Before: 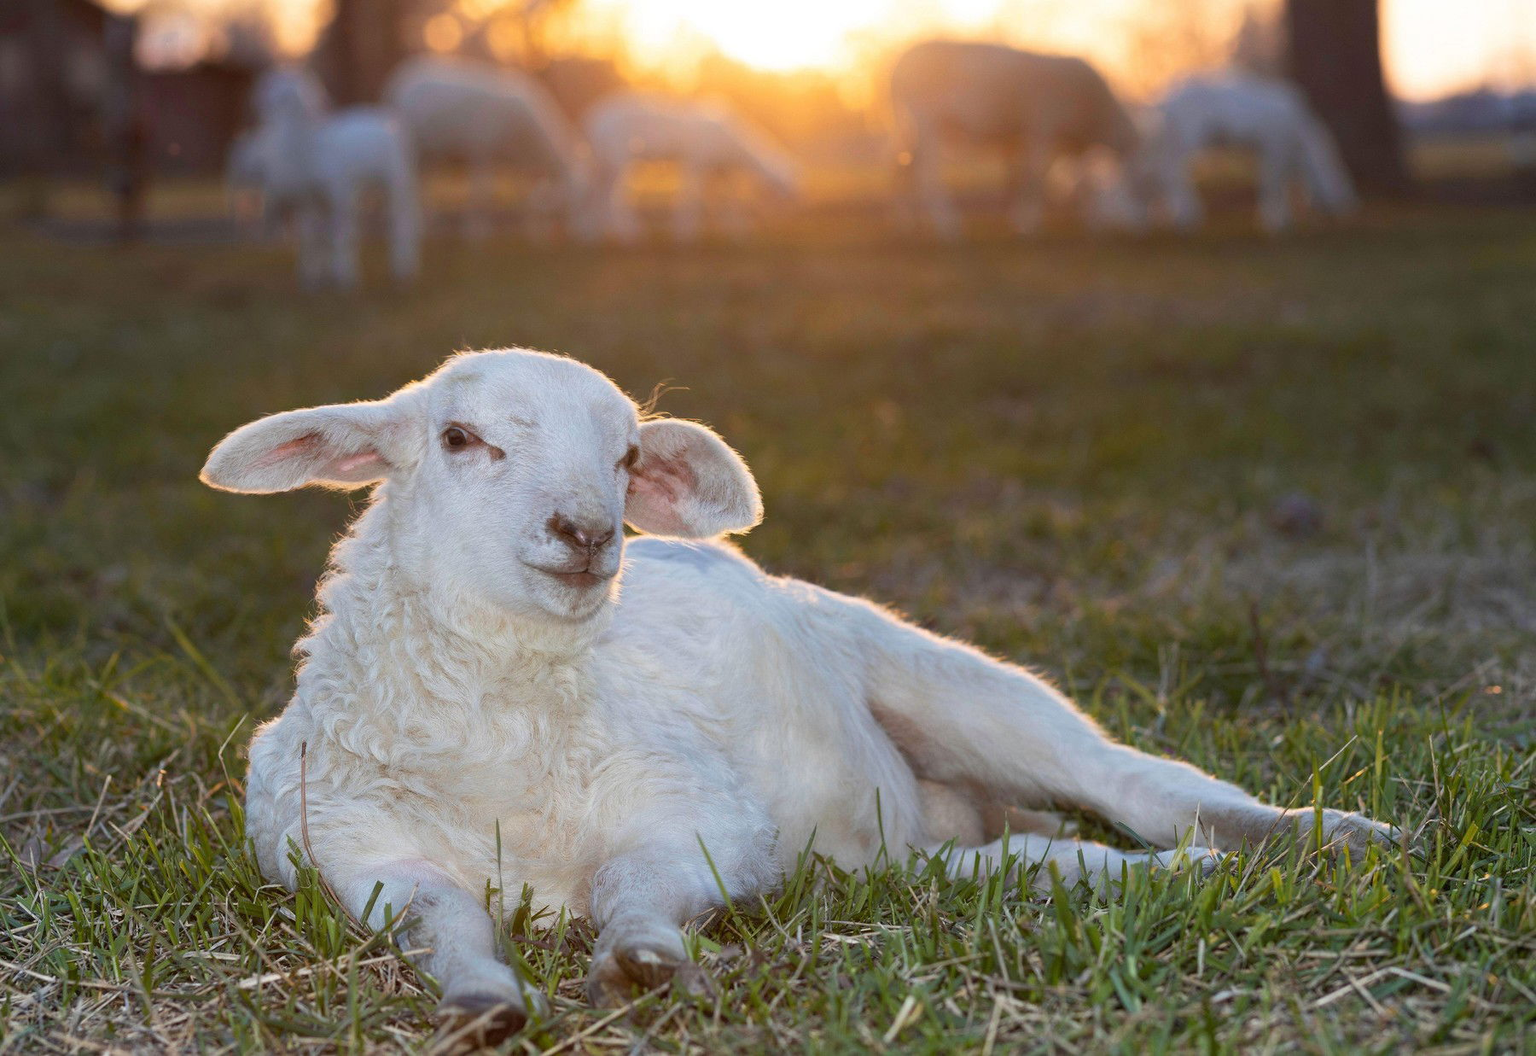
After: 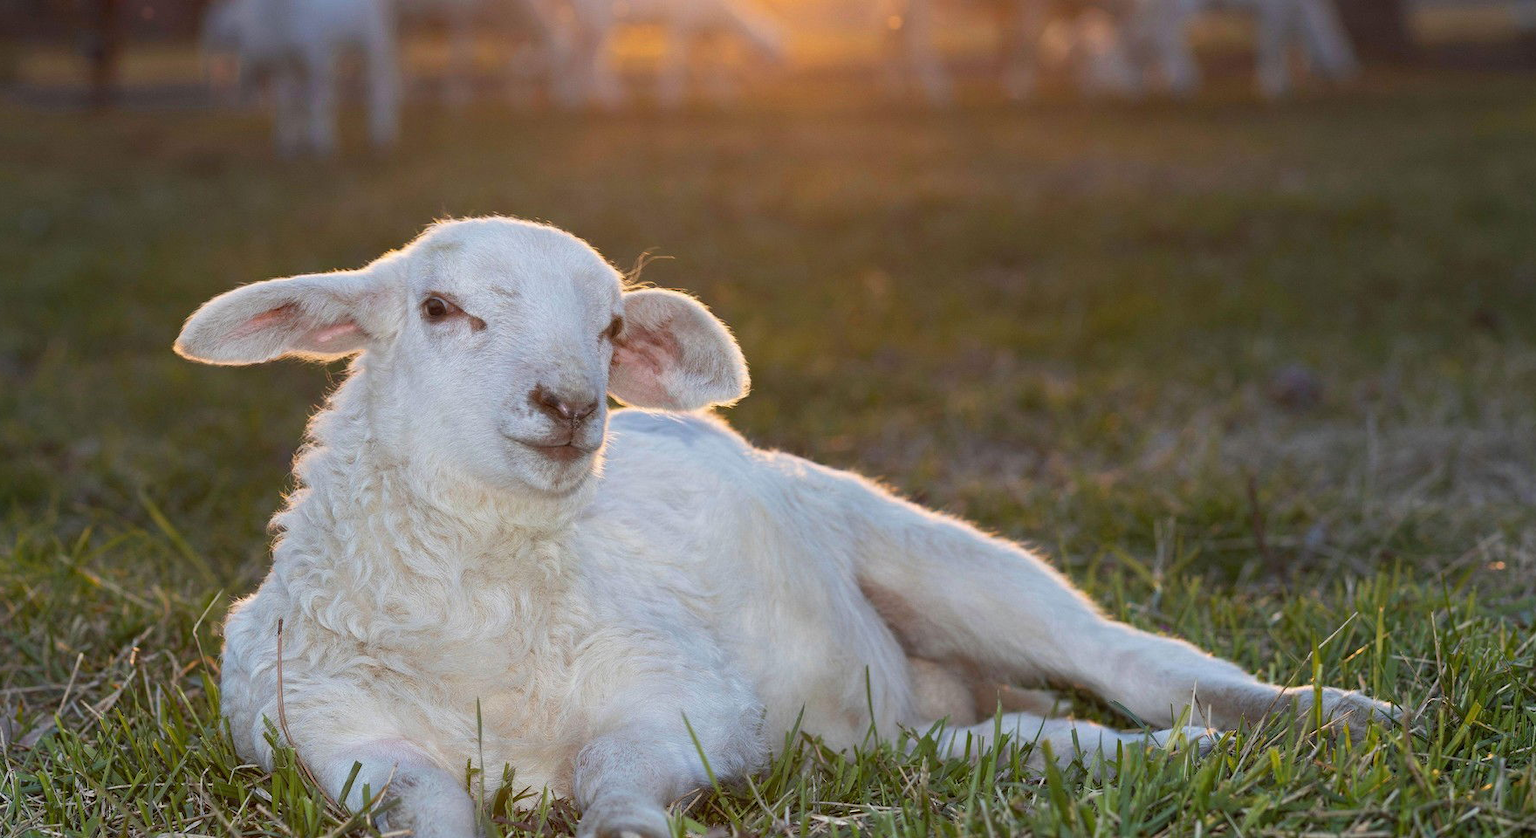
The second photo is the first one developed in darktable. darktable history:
crop and rotate: left 1.961%, top 13.012%, right 0.245%, bottom 9.289%
